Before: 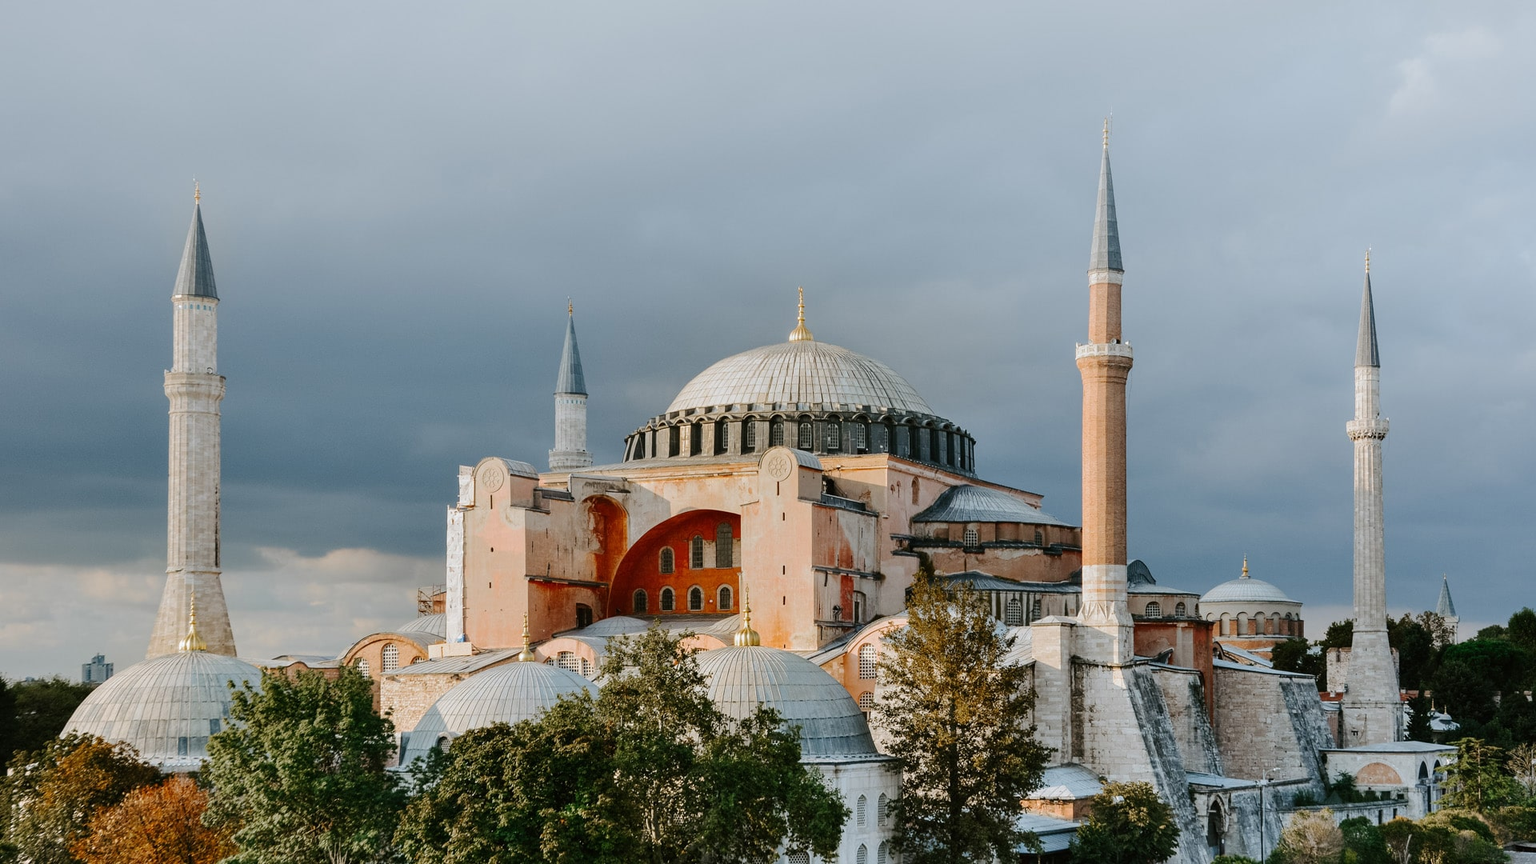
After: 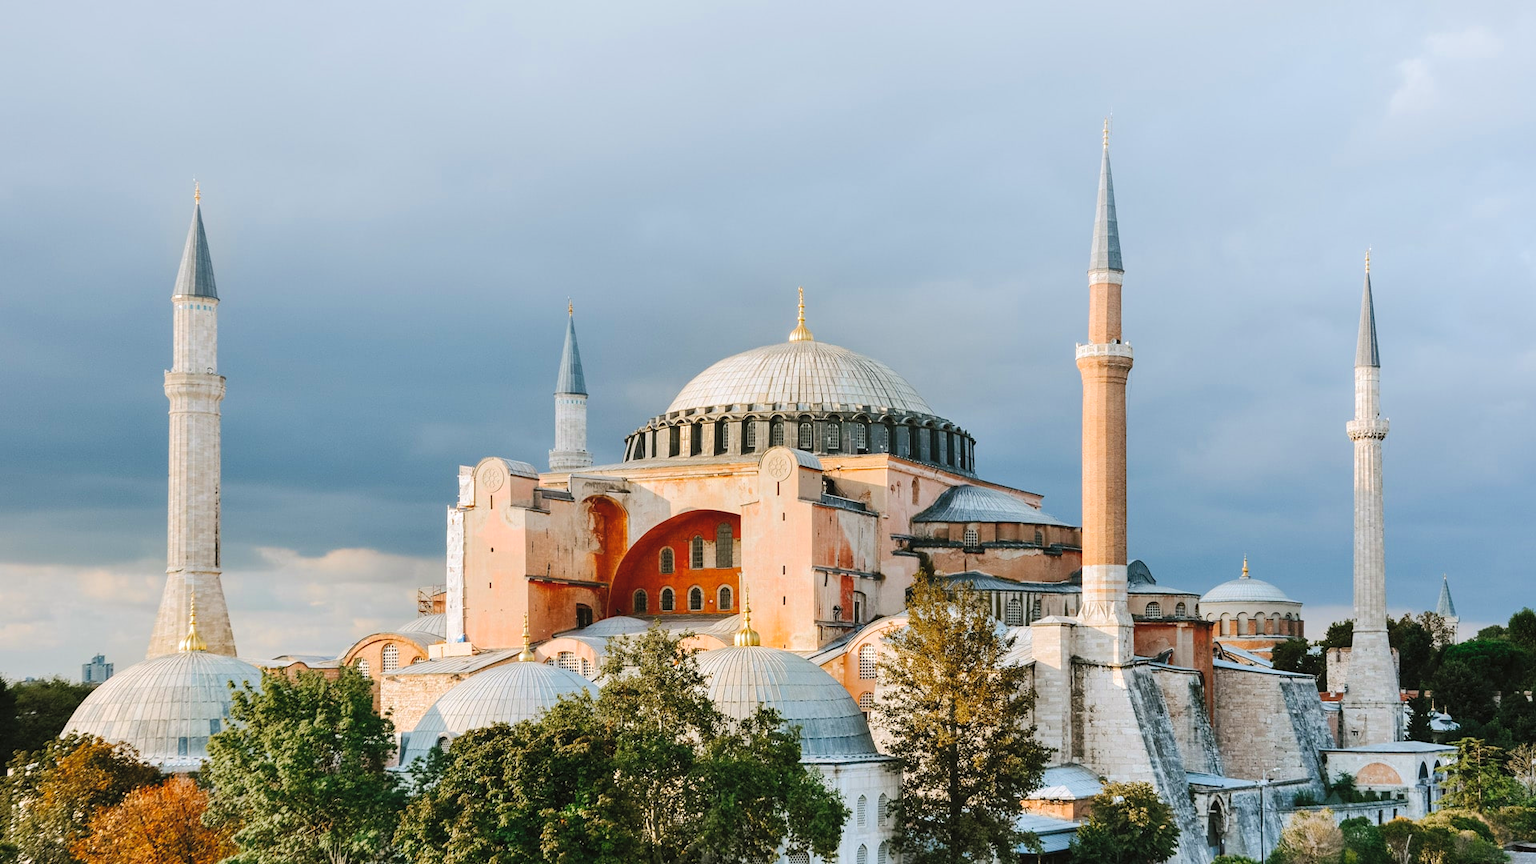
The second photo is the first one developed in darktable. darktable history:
contrast brightness saturation: brightness 0.144
color zones: curves: ch0 [(0, 0.613) (0.01, 0.613) (0.245, 0.448) (0.498, 0.529) (0.642, 0.665) (0.879, 0.777) (0.99, 0.613)]; ch1 [(0, 0.035) (0.121, 0.189) (0.259, 0.197) (0.415, 0.061) (0.589, 0.022) (0.732, 0.022) (0.857, 0.026) (0.991, 0.053)], mix -121.42%
color balance rgb: highlights gain › chroma 0.236%, highlights gain › hue 332.74°, perceptual saturation grading › global saturation -1.943%, perceptual saturation grading › highlights -7.689%, perceptual saturation grading › mid-tones 7.427%, perceptual saturation grading › shadows 4.952%, perceptual brilliance grading › highlights 7.737%, perceptual brilliance grading › mid-tones 3.997%, perceptual brilliance grading › shadows 1.399%, global vibrance 20%
